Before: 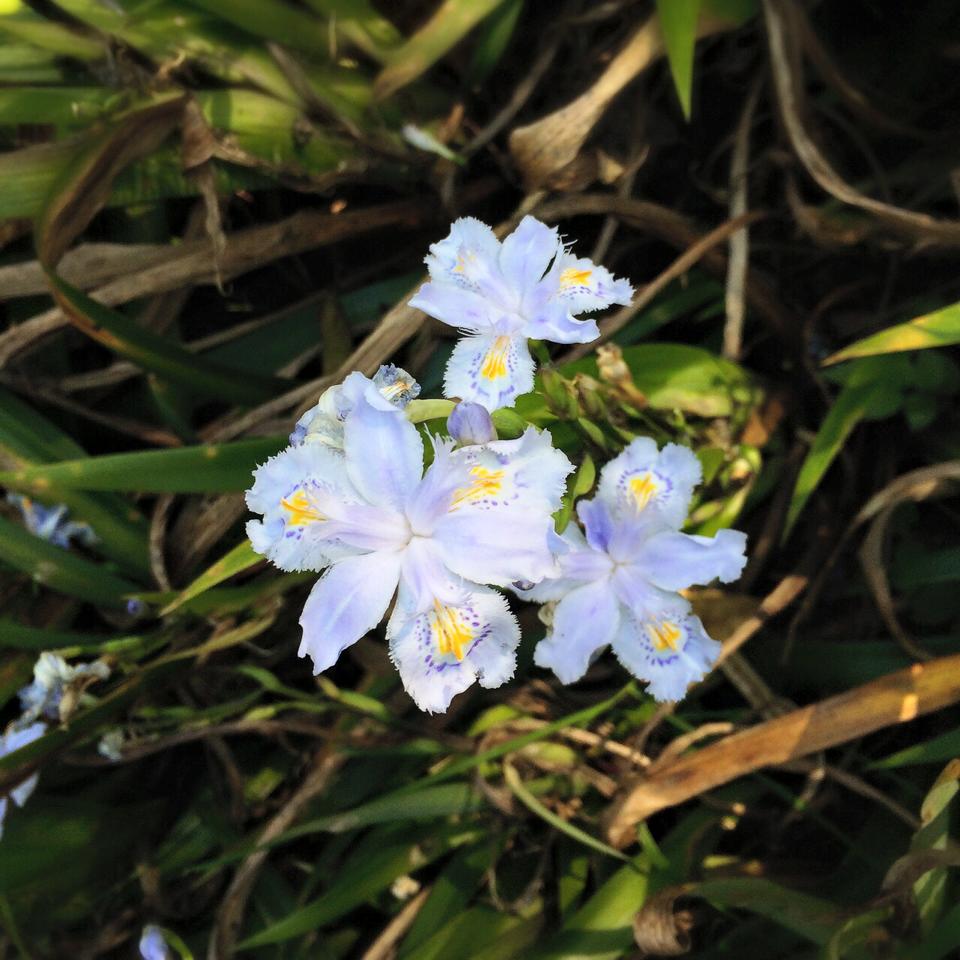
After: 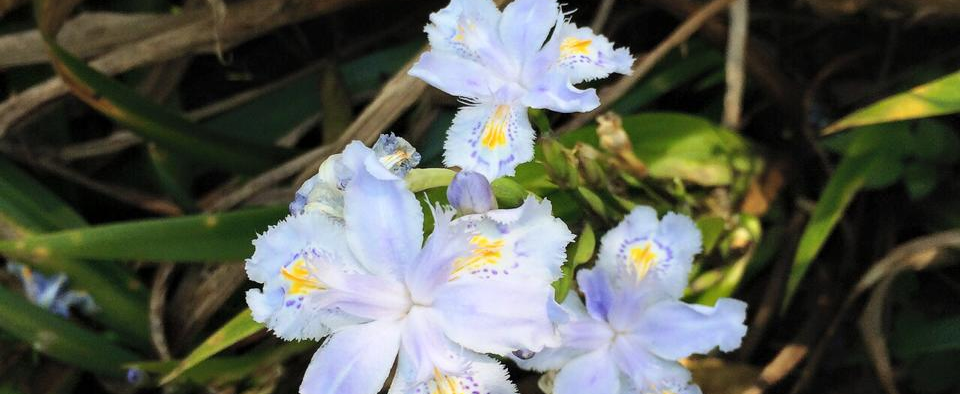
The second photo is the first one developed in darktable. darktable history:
crop and rotate: top 24.084%, bottom 34.859%
